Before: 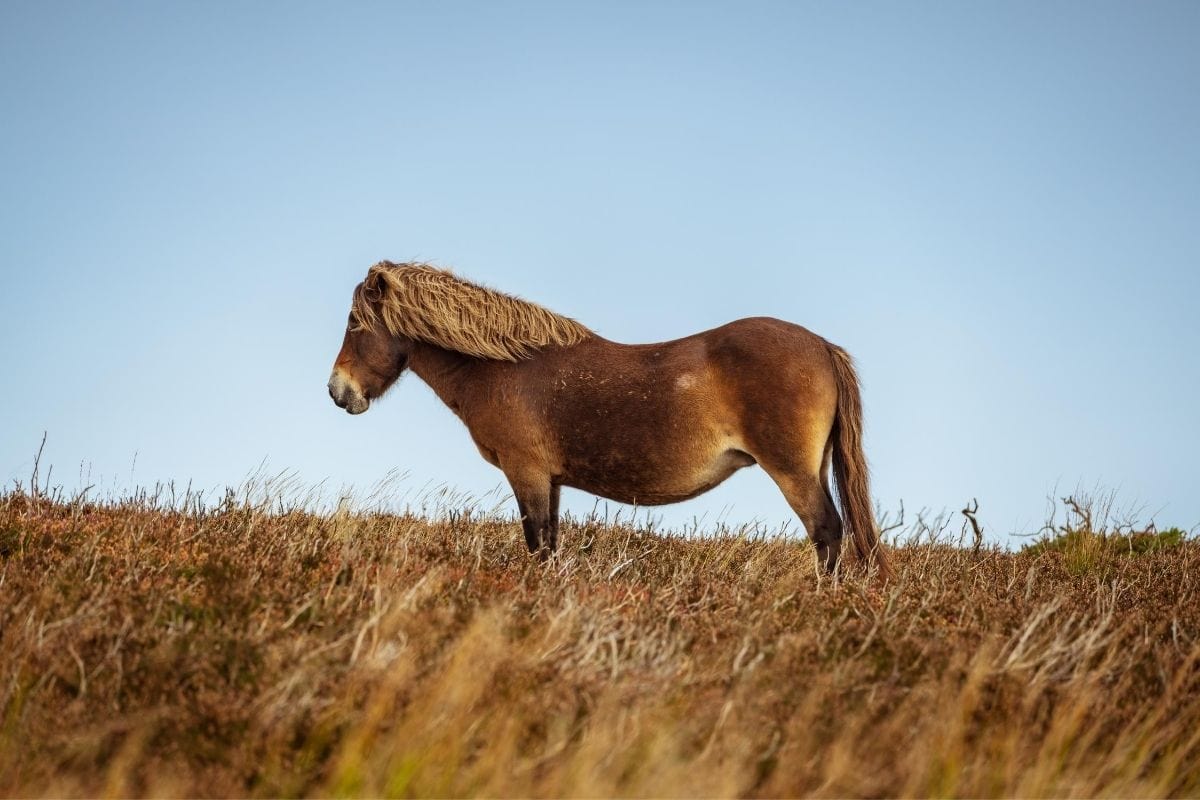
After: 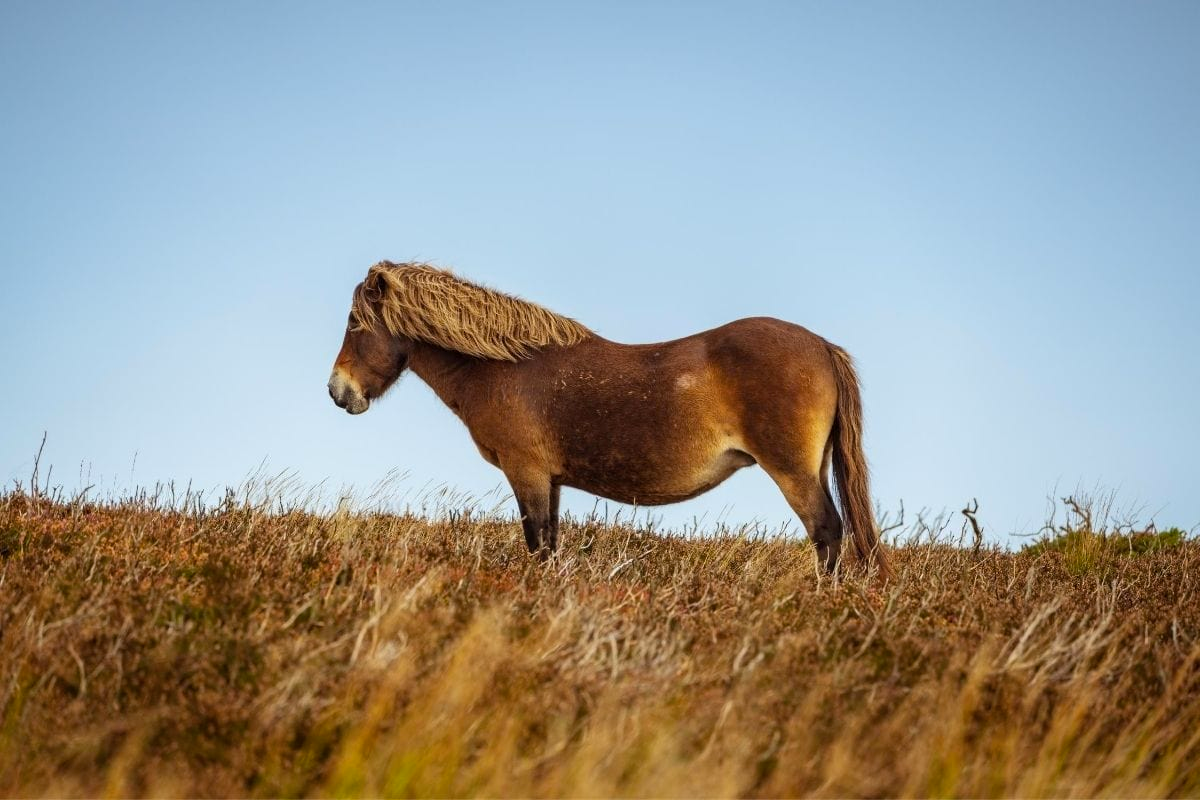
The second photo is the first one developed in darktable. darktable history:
color balance rgb: shadows lift › chroma 1.037%, shadows lift › hue 242.13°, perceptual saturation grading › global saturation 9.643%, global vibrance 9.311%
